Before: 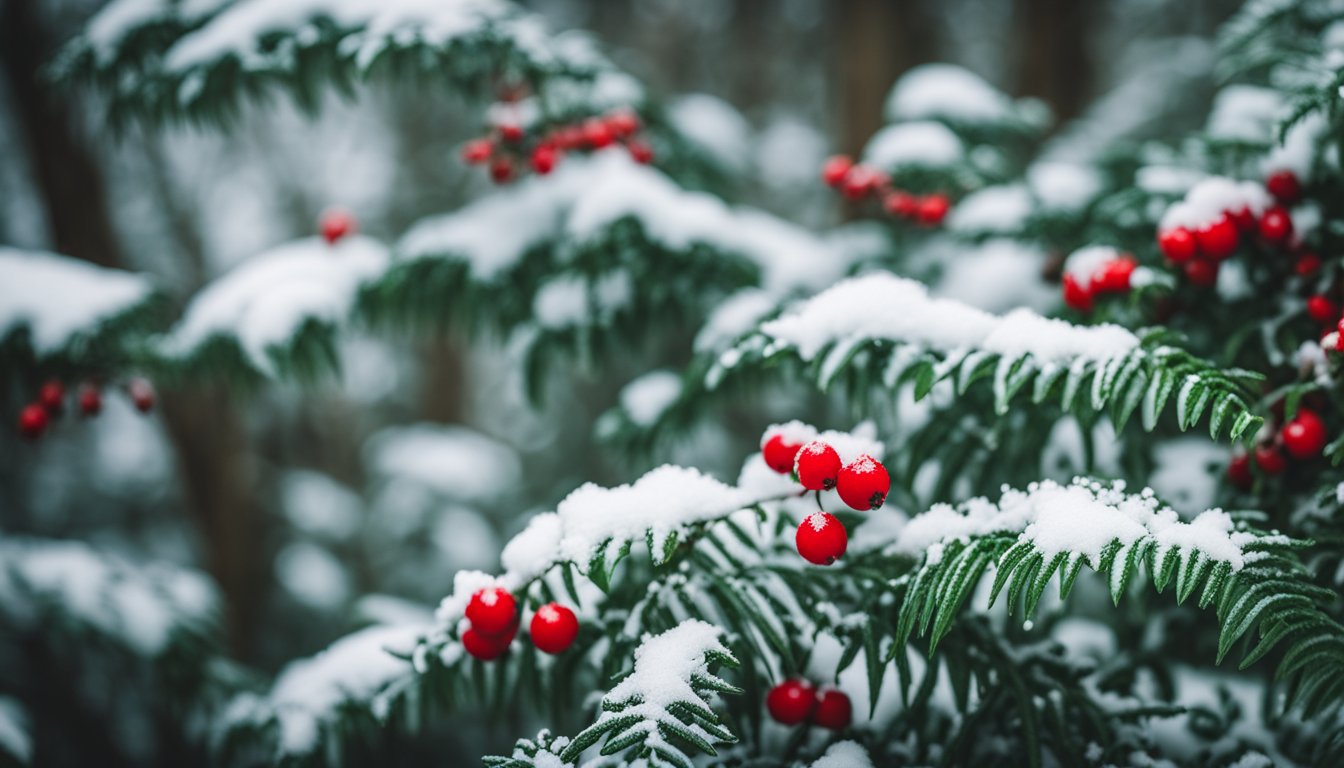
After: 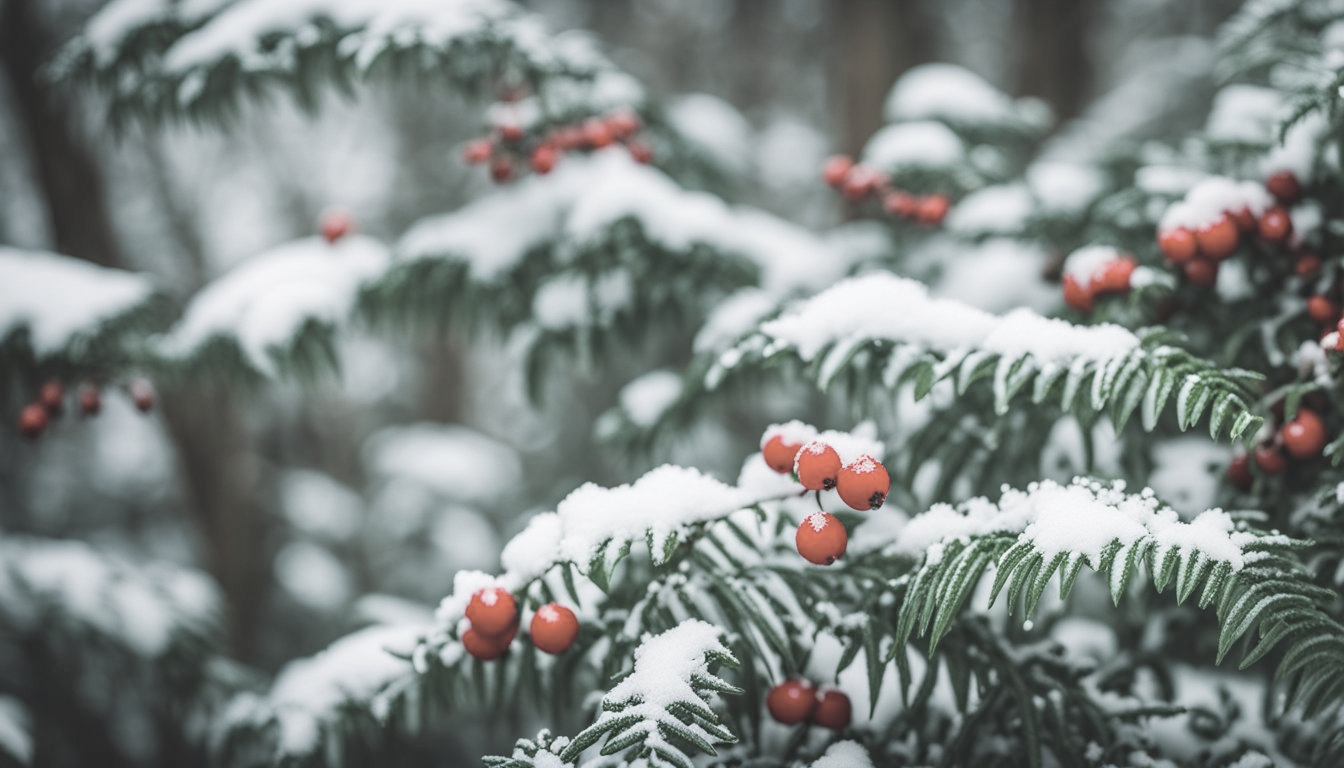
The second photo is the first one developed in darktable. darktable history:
color correction: highlights b* 0.064
contrast brightness saturation: brightness 0.183, saturation -0.518
